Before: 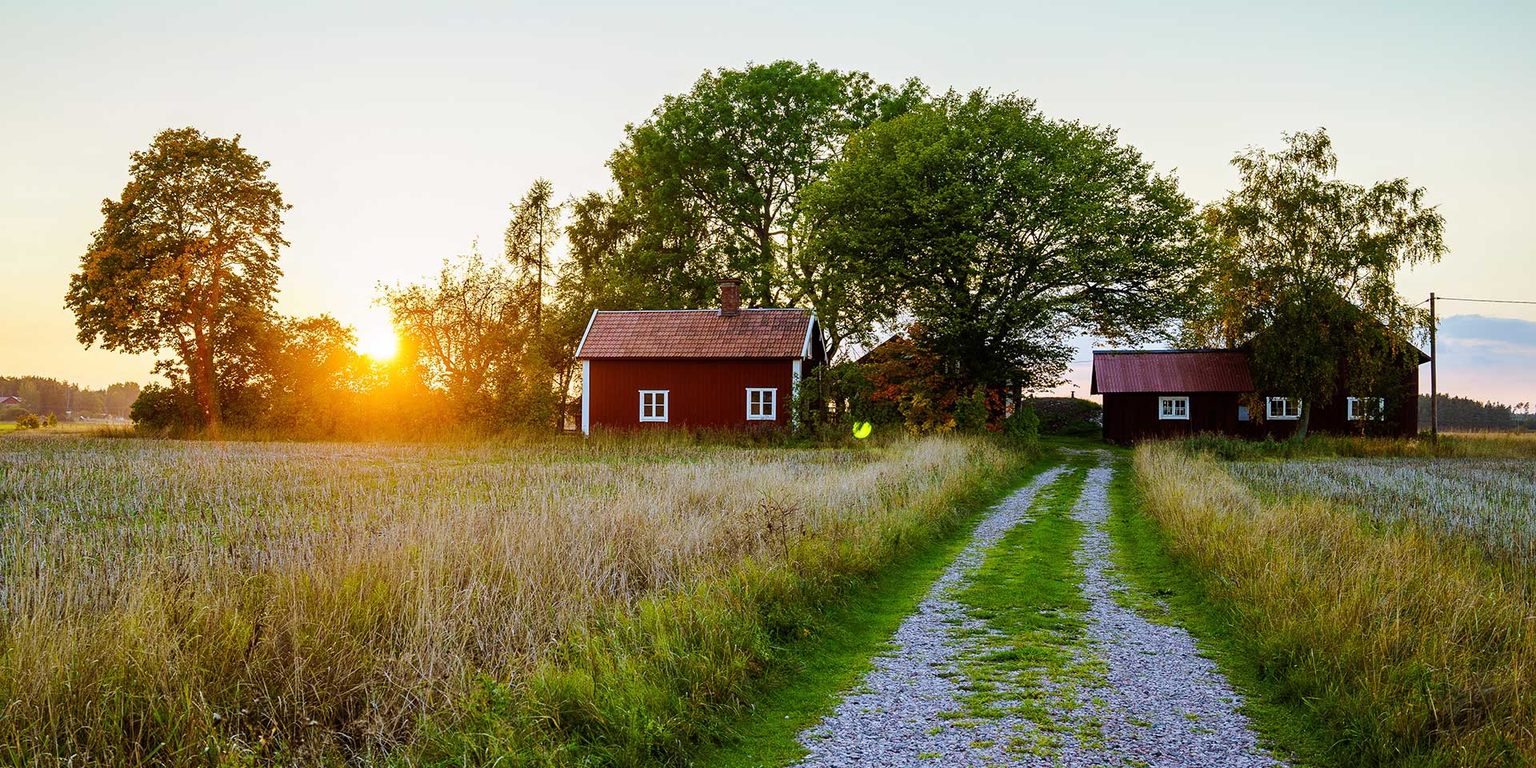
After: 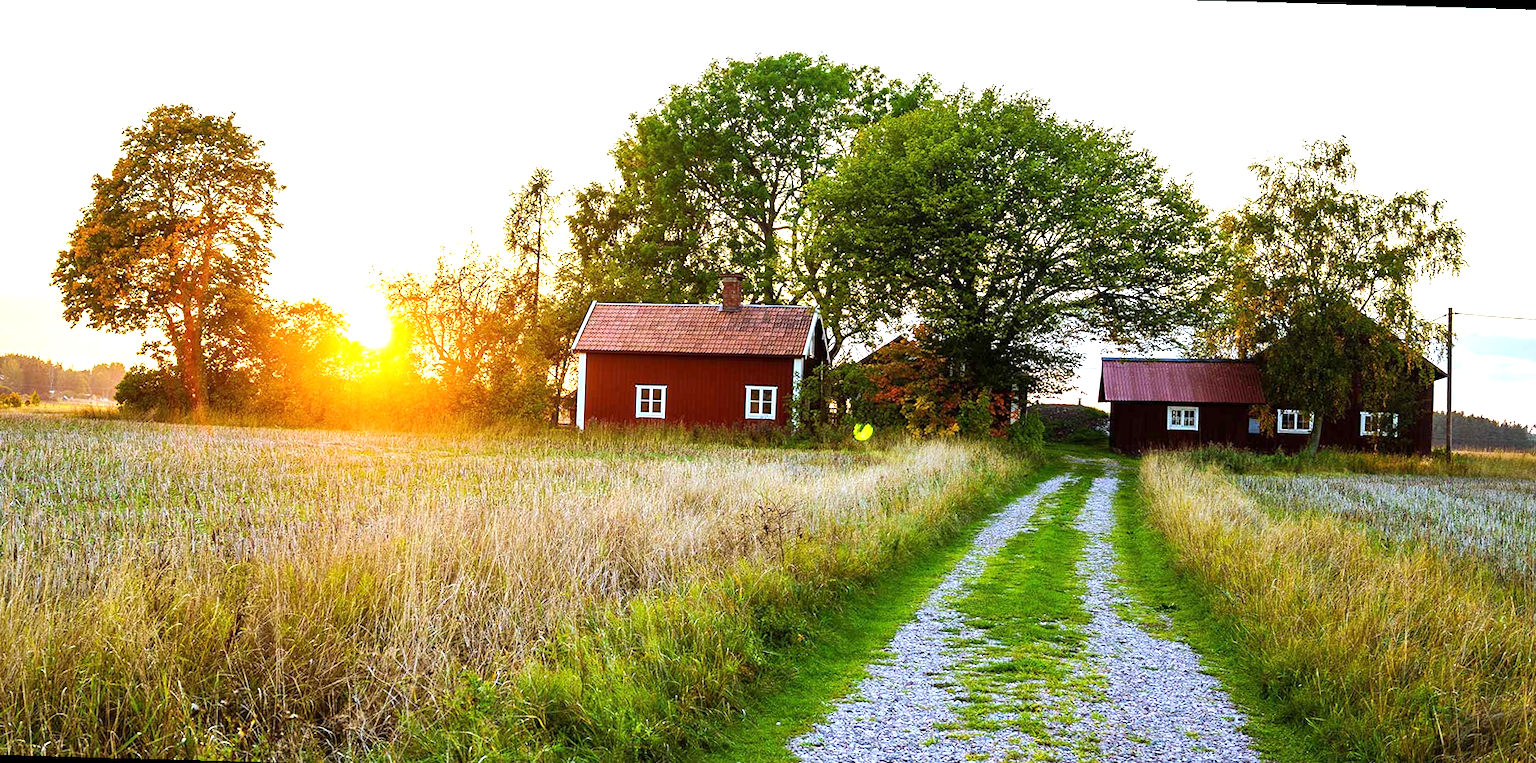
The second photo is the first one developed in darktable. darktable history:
exposure: exposure 0.943 EV, compensate highlight preservation false
rotate and perspective: rotation 1.57°, crop left 0.018, crop right 0.982, crop top 0.039, crop bottom 0.961
